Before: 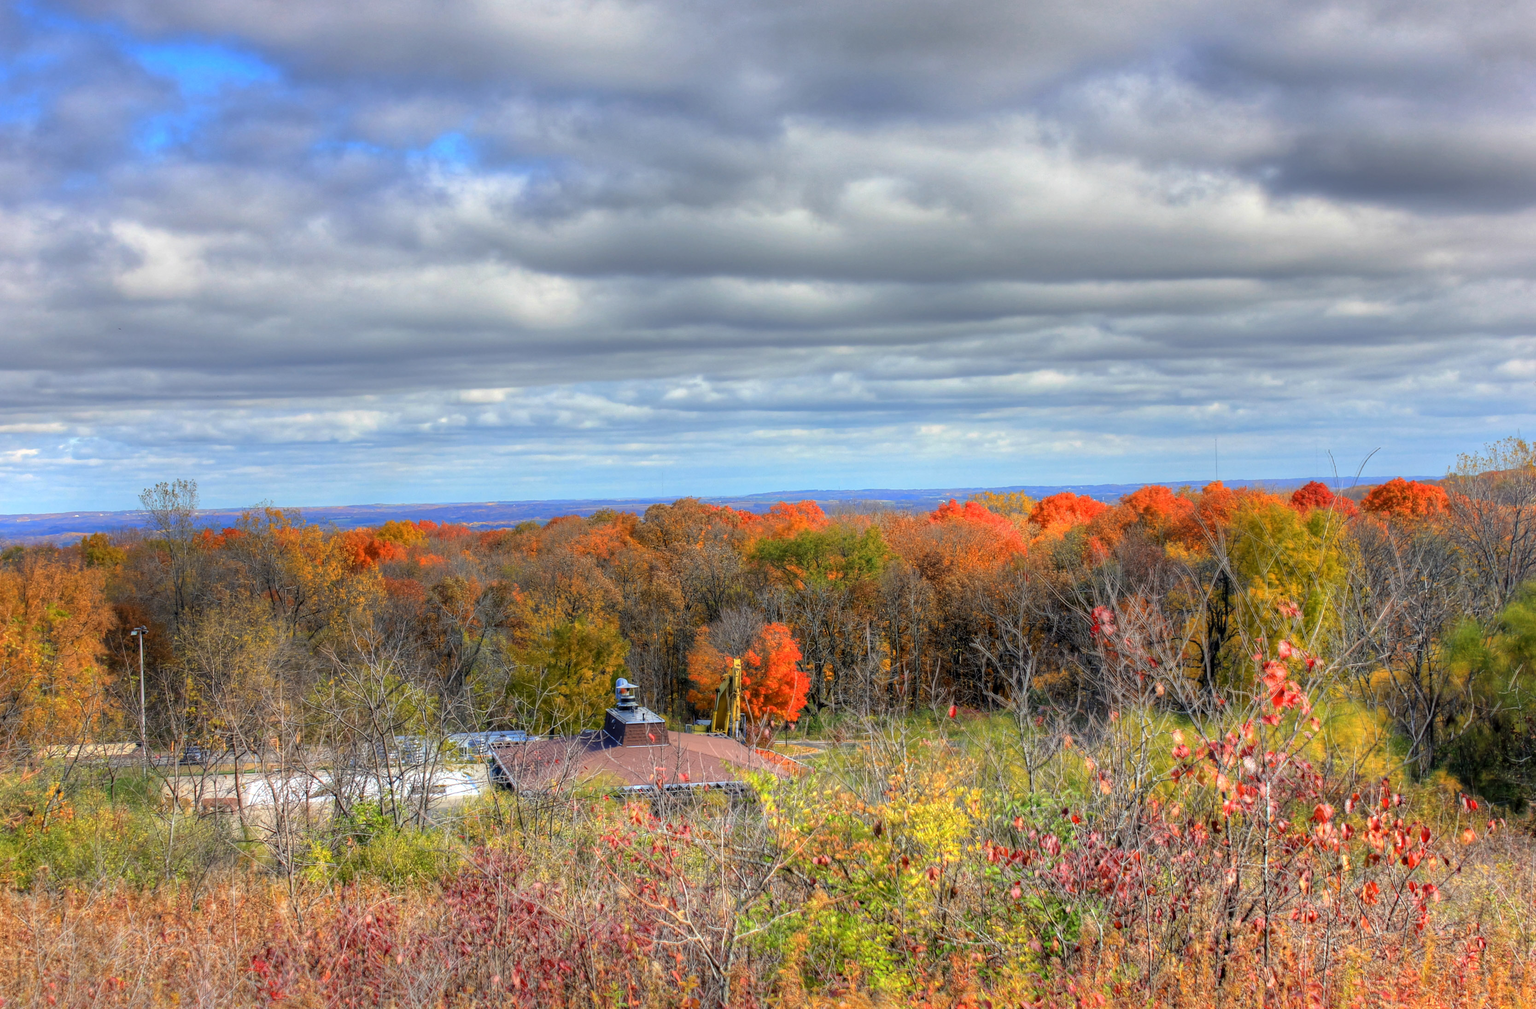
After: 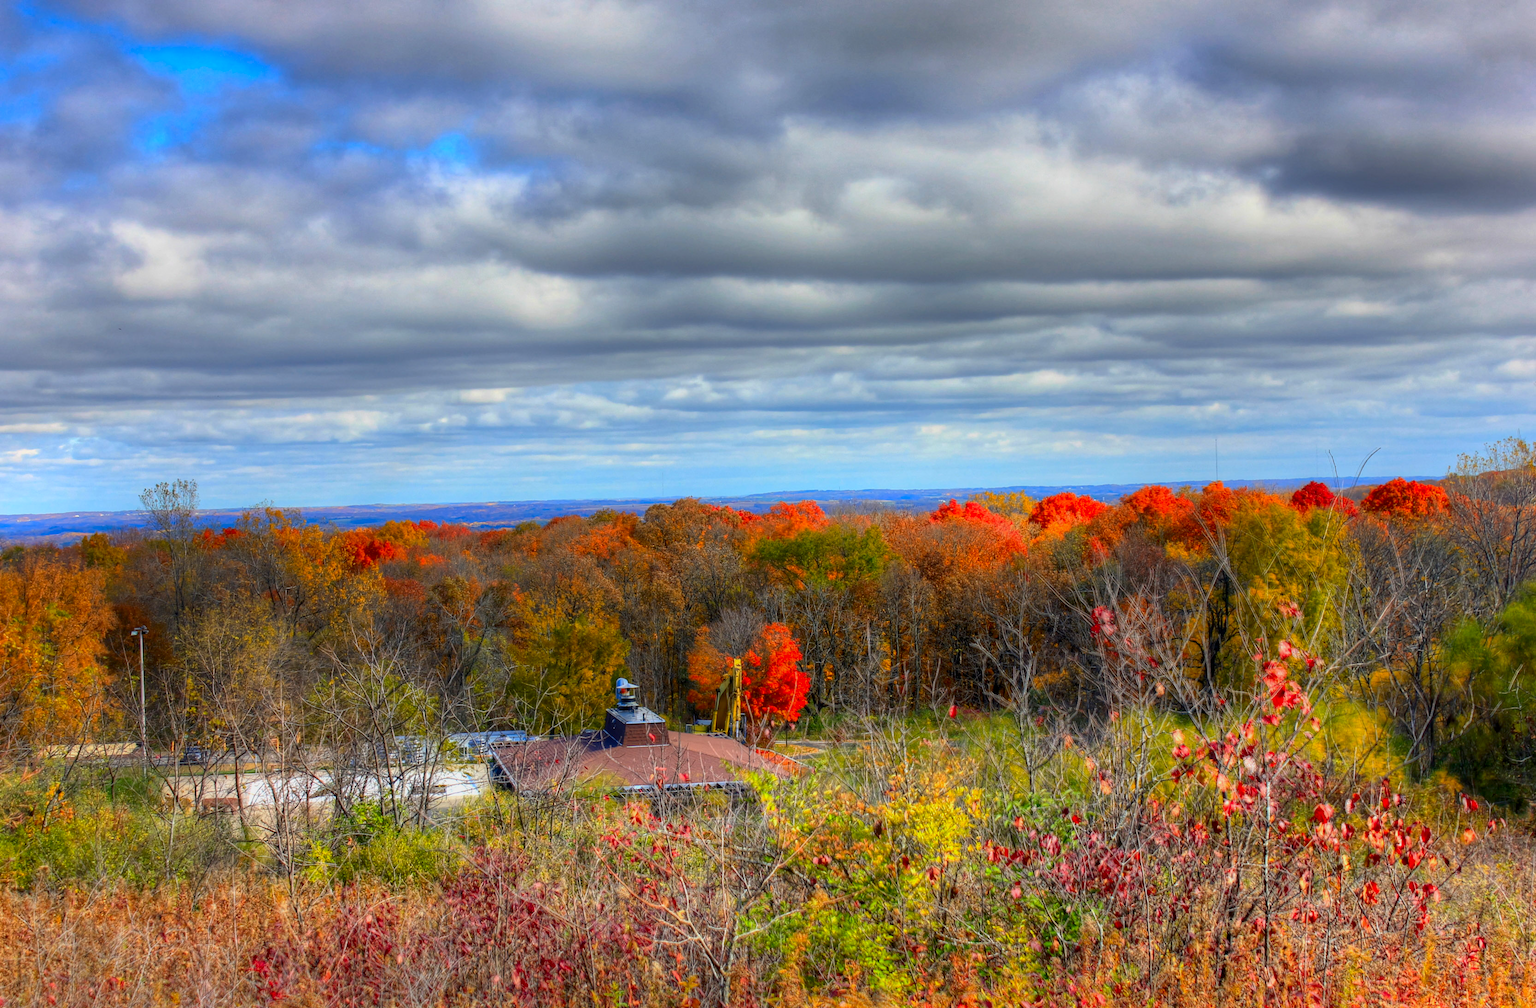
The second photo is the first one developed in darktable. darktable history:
contrast brightness saturation: contrast 0.167, saturation 0.329
tone equalizer: -8 EV 0.236 EV, -7 EV 0.386 EV, -6 EV 0.414 EV, -5 EV 0.275 EV, -3 EV -0.244 EV, -2 EV -0.414 EV, -1 EV -0.433 EV, +0 EV -0.252 EV
